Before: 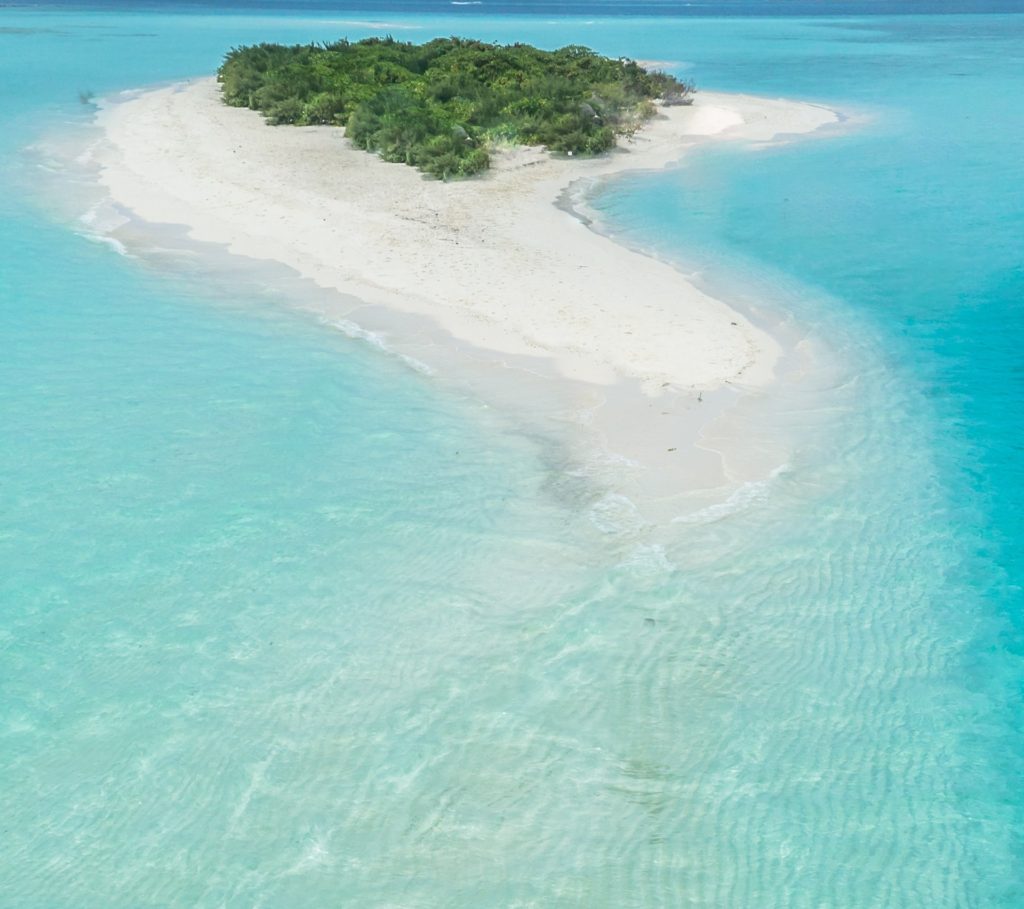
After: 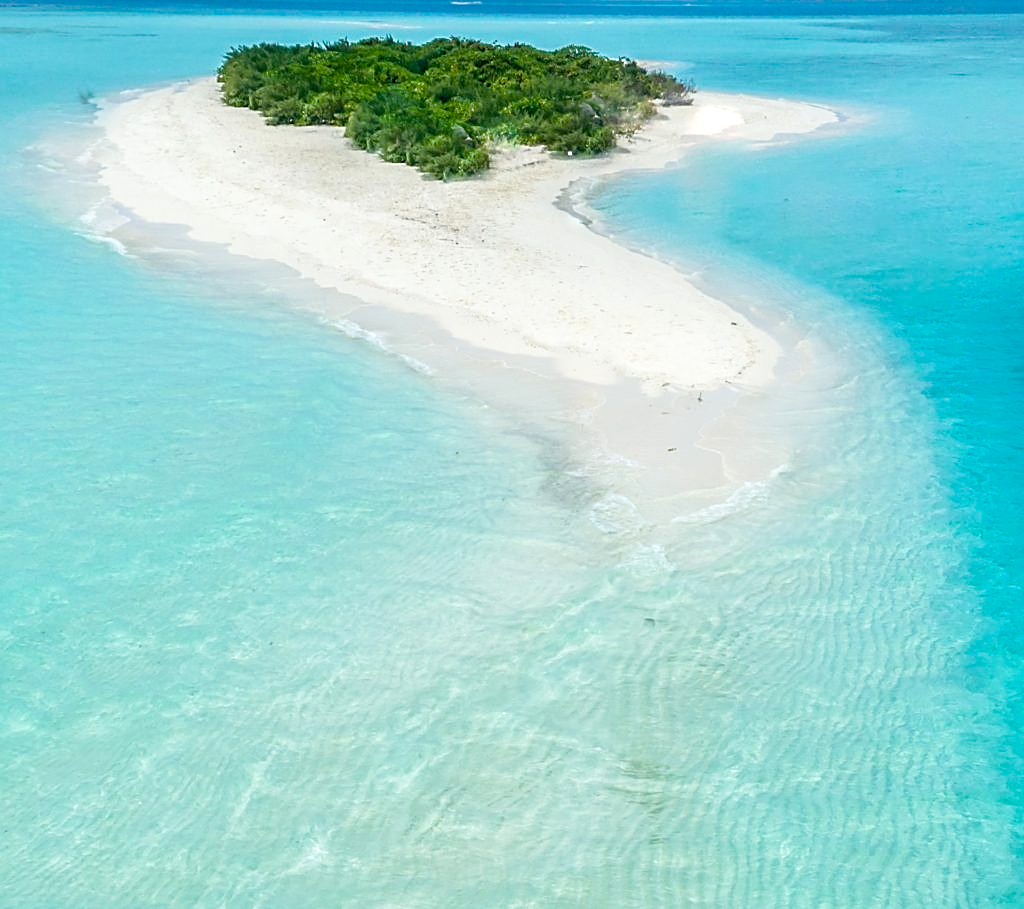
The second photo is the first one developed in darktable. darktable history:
sharpen: on, module defaults
color balance rgb: shadows lift › luminance -9.41%, highlights gain › luminance 17.6%, global offset › luminance -1.45%, perceptual saturation grading › highlights -17.77%, perceptual saturation grading › mid-tones 33.1%, perceptual saturation grading › shadows 50.52%, global vibrance 24.22%
